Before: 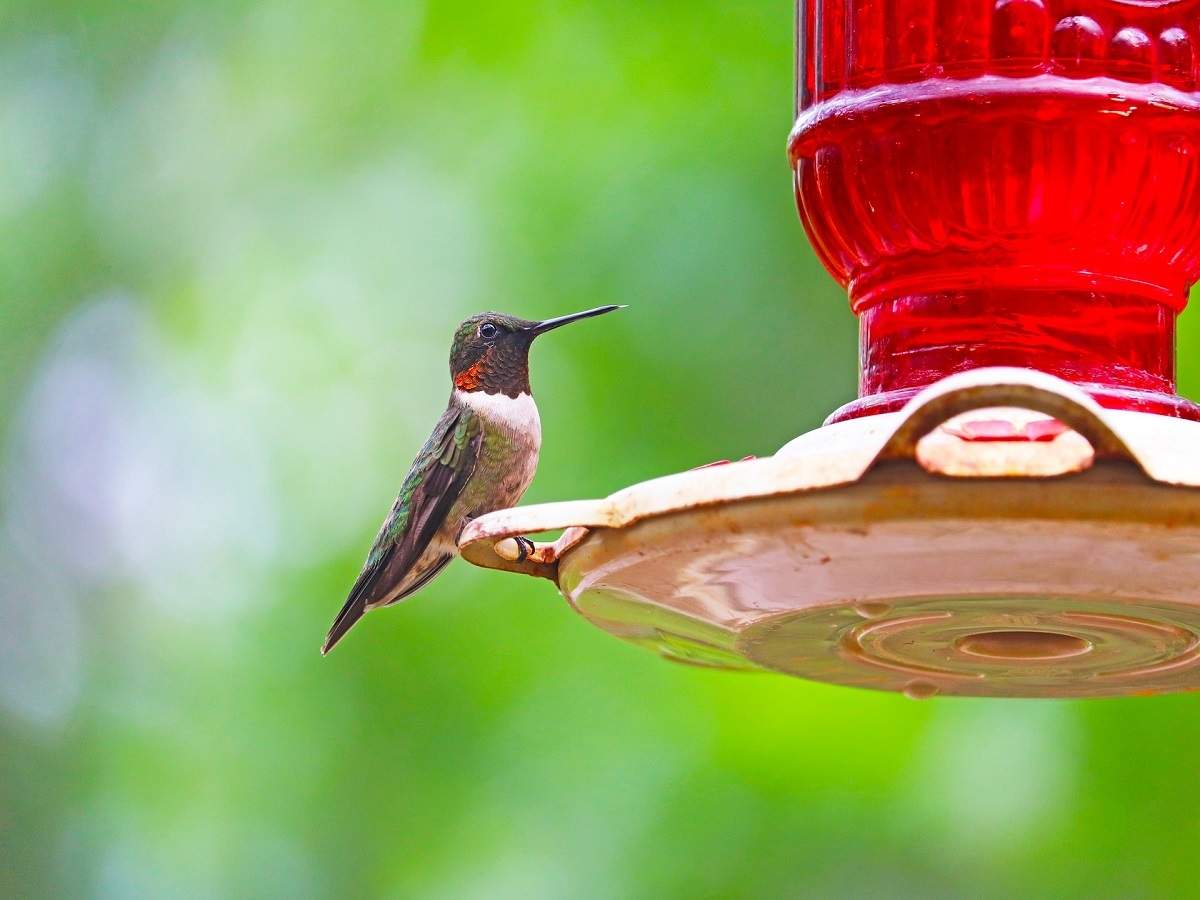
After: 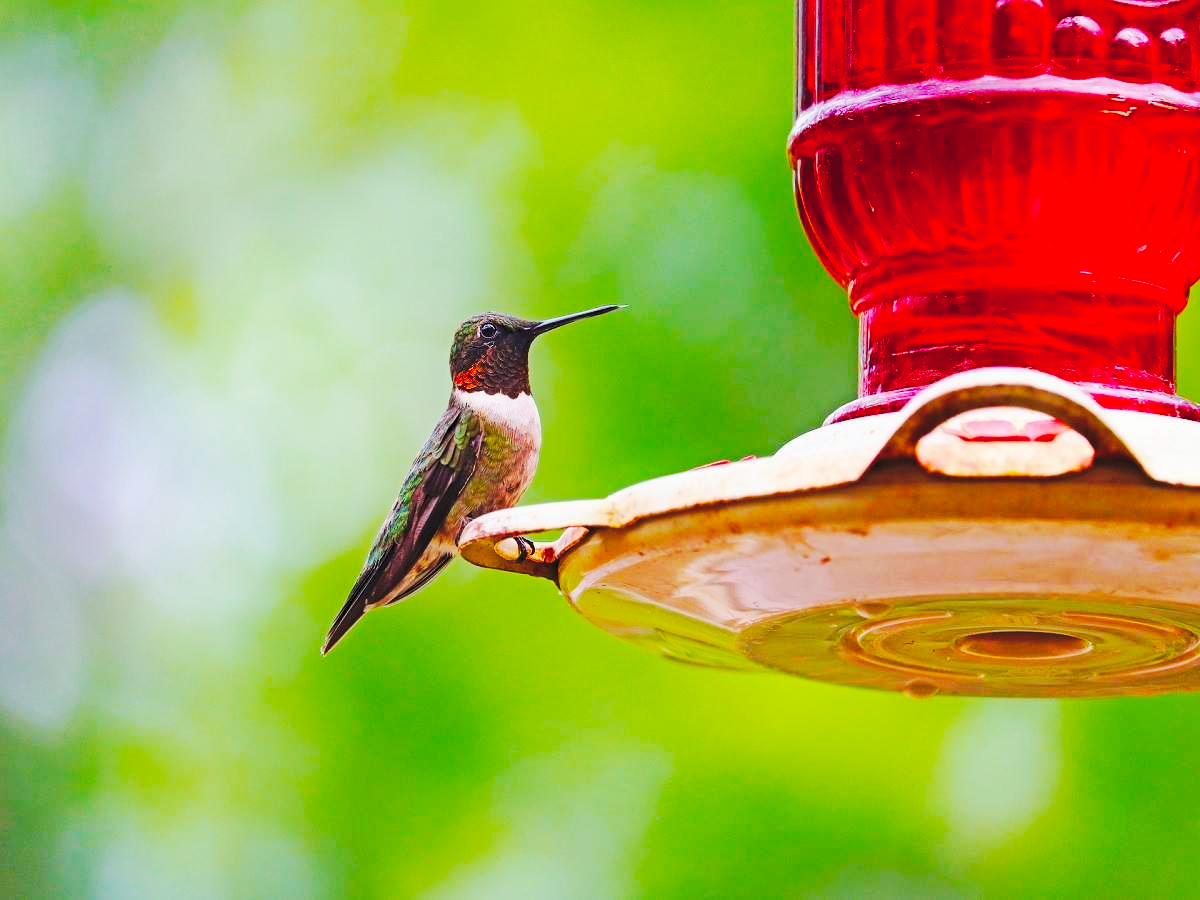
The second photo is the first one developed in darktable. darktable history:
exposure: black level correction 0.011, exposure -0.47 EV, compensate highlight preservation false
contrast brightness saturation: contrast 0.009, saturation -0.062
tone equalizer: -8 EV -0.443 EV, -7 EV -0.355 EV, -6 EV -0.299 EV, -5 EV -0.261 EV, -3 EV 0.19 EV, -2 EV 0.347 EV, -1 EV 0.389 EV, +0 EV 0.418 EV
color balance rgb: power › luminance 1.196%, power › chroma 0.405%, power › hue 30.94°, perceptual saturation grading › global saturation 19.456%, global vibrance 23.599%
tone curve: curves: ch0 [(0, 0) (0.003, 0.062) (0.011, 0.07) (0.025, 0.083) (0.044, 0.094) (0.069, 0.105) (0.1, 0.117) (0.136, 0.136) (0.177, 0.164) (0.224, 0.201) (0.277, 0.256) (0.335, 0.335) (0.399, 0.424) (0.468, 0.529) (0.543, 0.641) (0.623, 0.725) (0.709, 0.787) (0.801, 0.849) (0.898, 0.917) (1, 1)], preserve colors none
